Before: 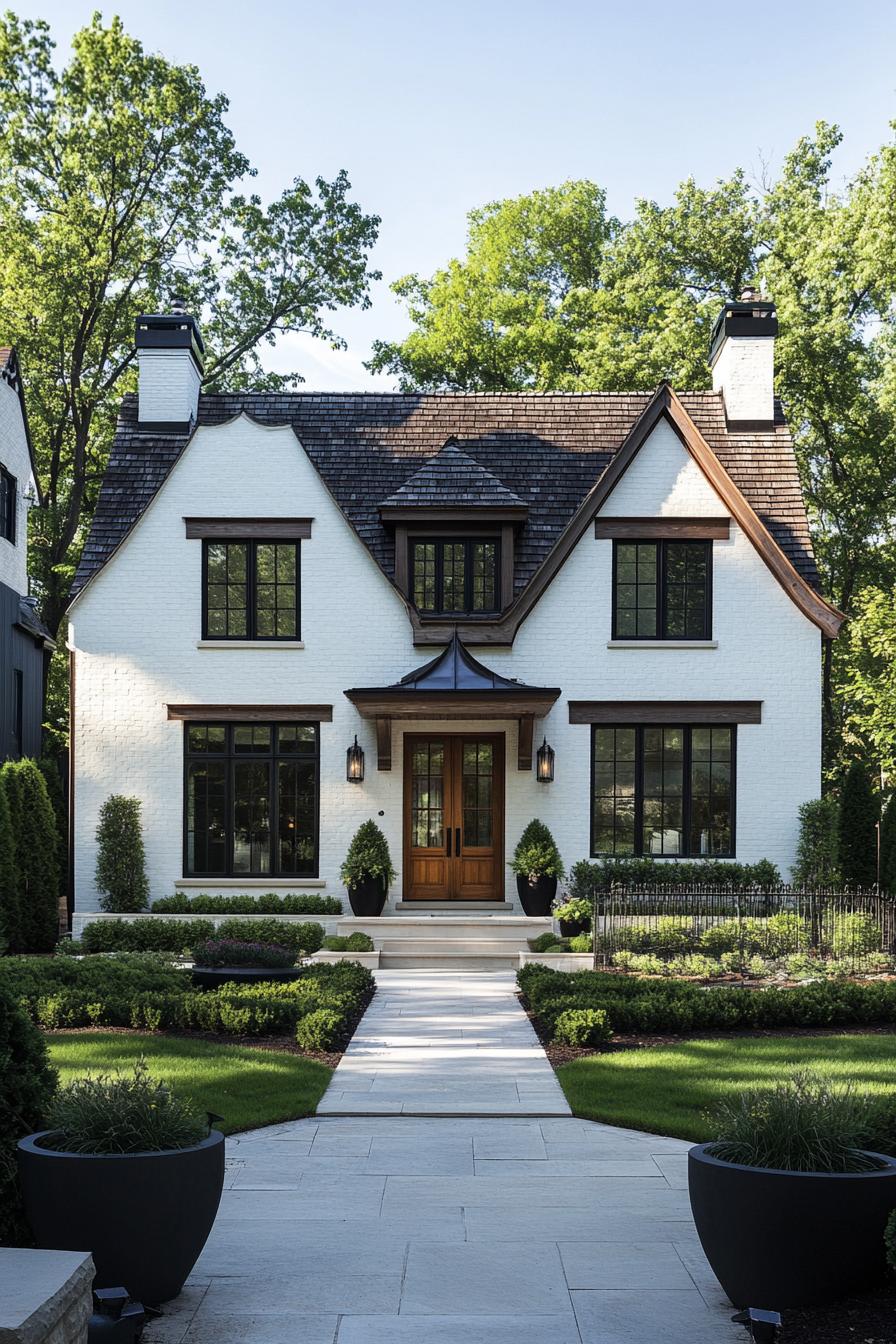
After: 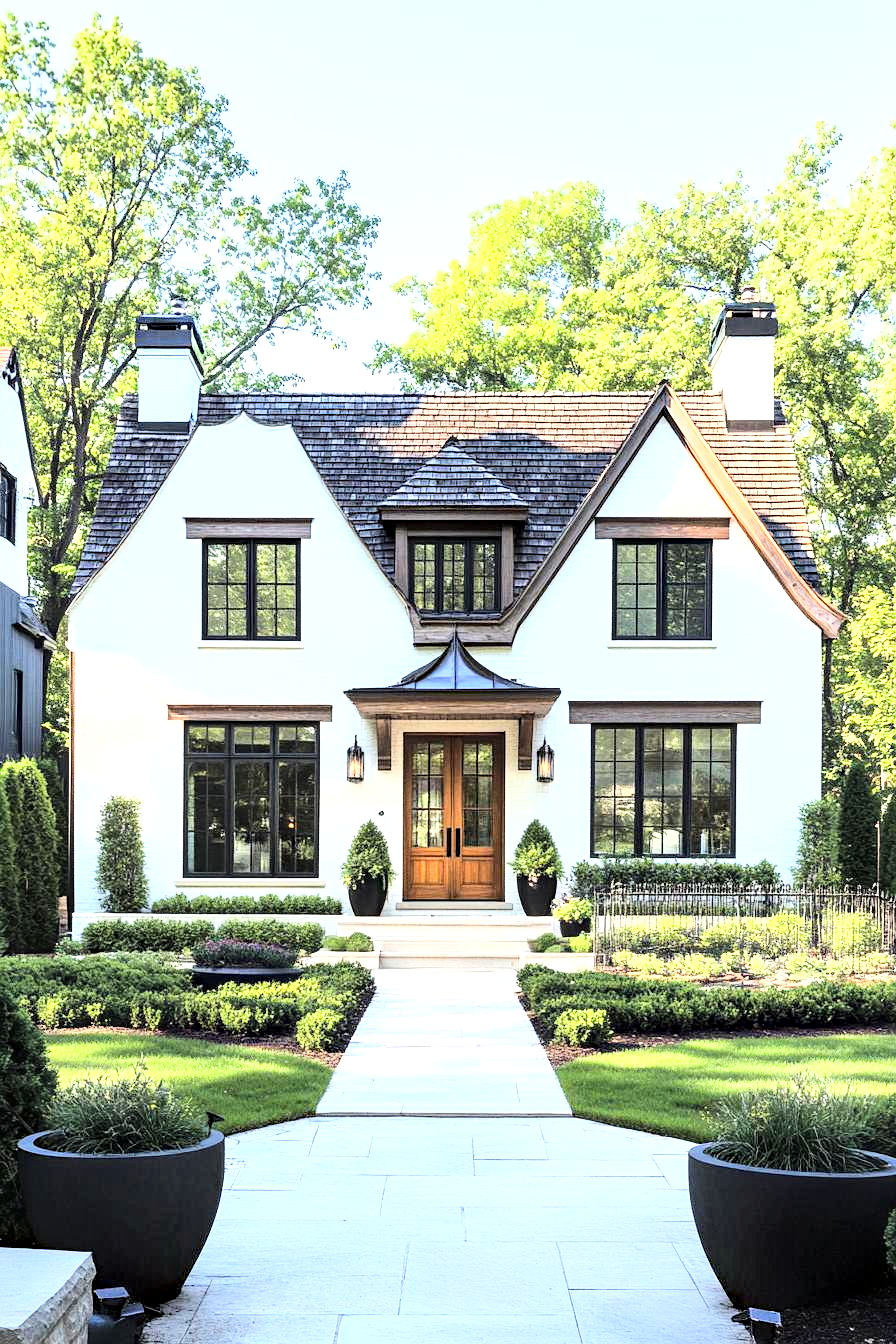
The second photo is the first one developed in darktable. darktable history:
local contrast: highlights 105%, shadows 99%, detail 120%, midtone range 0.2
exposure: black level correction 0, exposure 0.692 EV, compensate highlight preservation false
base curve: curves: ch0 [(0, 0.003) (0.001, 0.002) (0.006, 0.004) (0.02, 0.022) (0.048, 0.086) (0.094, 0.234) (0.162, 0.431) (0.258, 0.629) (0.385, 0.8) (0.548, 0.918) (0.751, 0.988) (1, 1)], fusion 1
shadows and highlights: shadows 25.86, highlights -25.35
